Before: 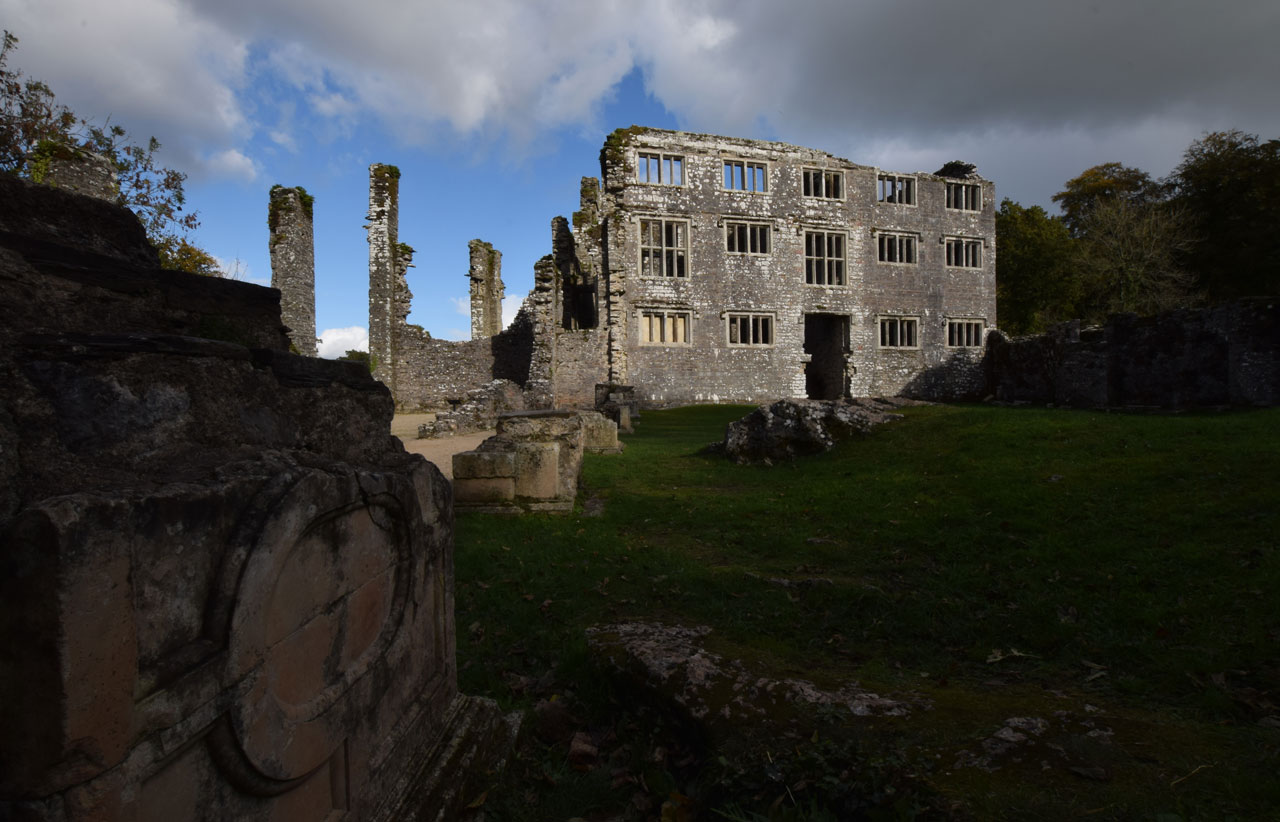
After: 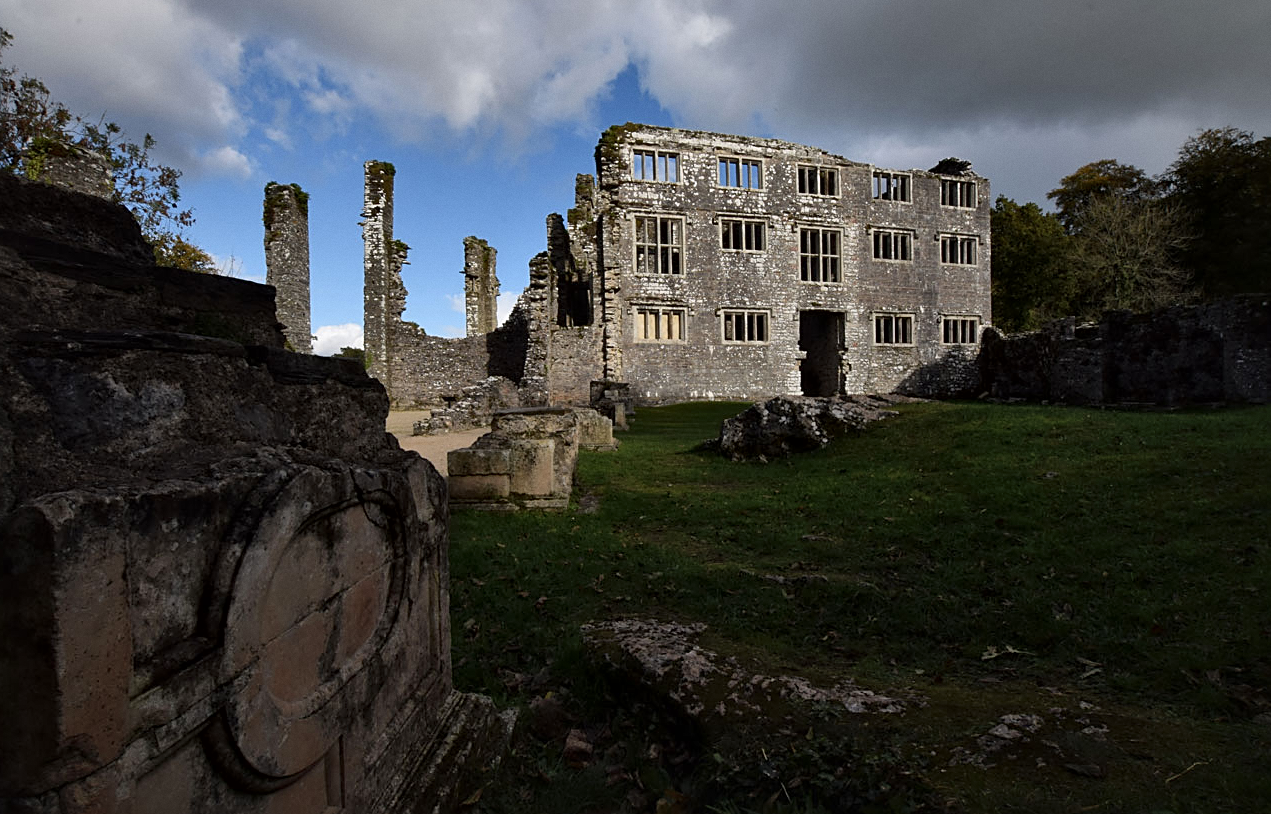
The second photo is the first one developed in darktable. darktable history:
shadows and highlights: shadows 32, highlights -32, soften with gaussian
grain: coarseness 0.09 ISO, strength 10%
local contrast: mode bilateral grid, contrast 20, coarseness 50, detail 132%, midtone range 0.2
sharpen: on, module defaults
crop: left 0.434%, top 0.485%, right 0.244%, bottom 0.386%
